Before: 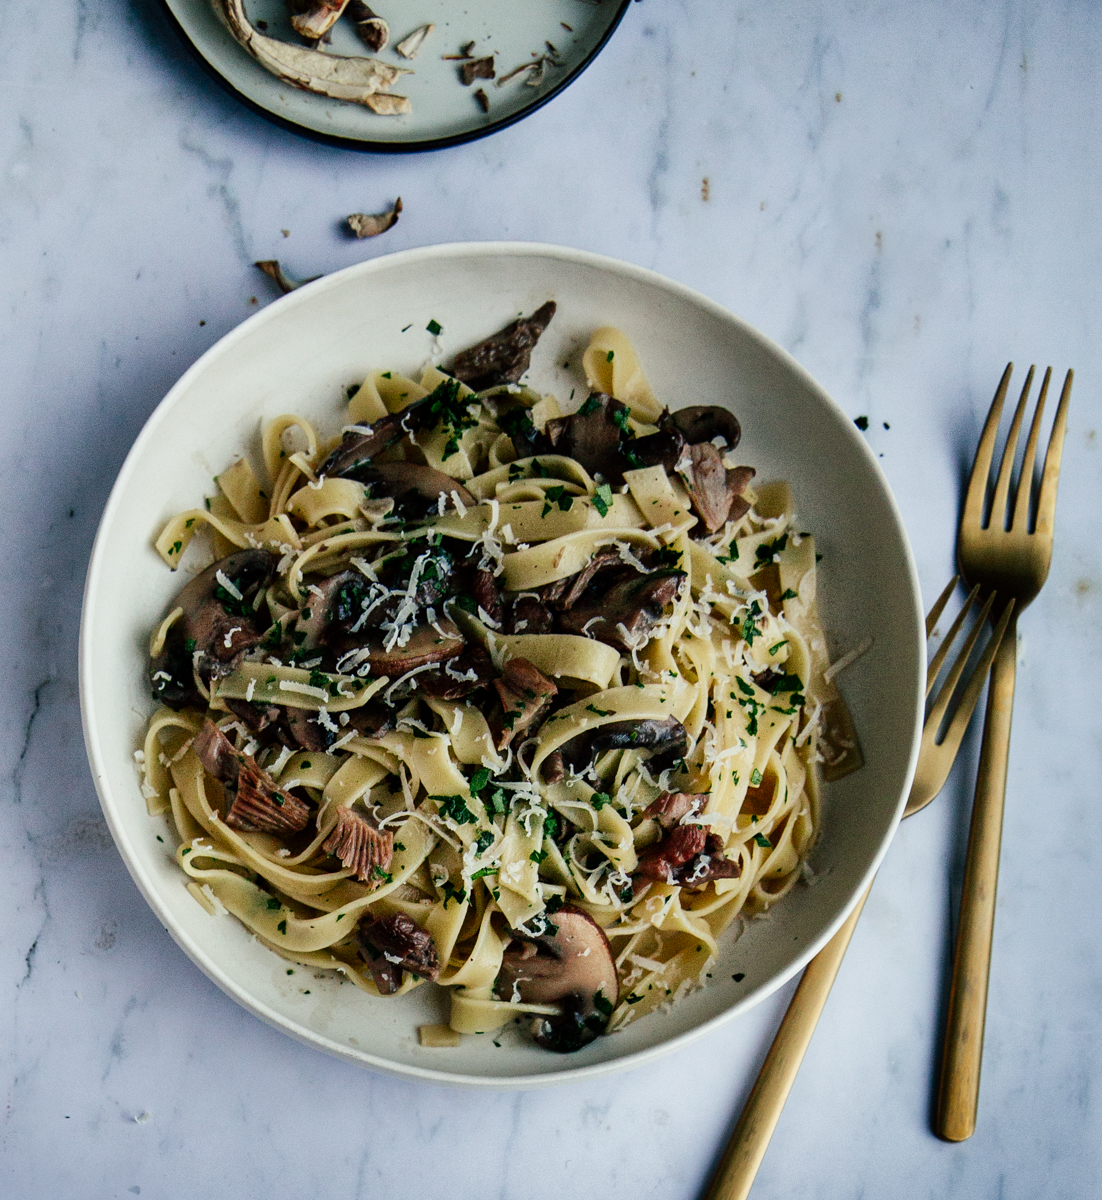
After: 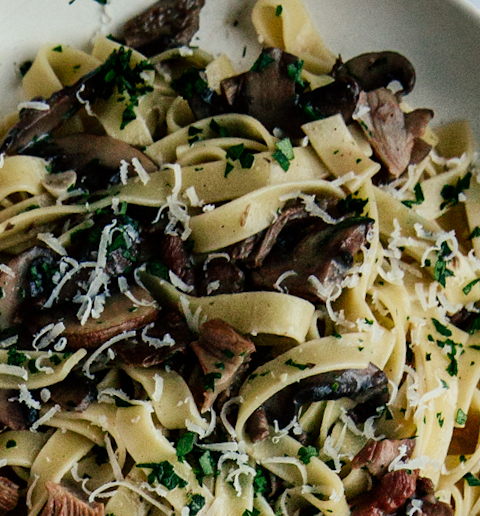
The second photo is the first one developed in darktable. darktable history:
crop: left 30%, top 30%, right 30%, bottom 30%
rotate and perspective: rotation -4.98°, automatic cropping off
